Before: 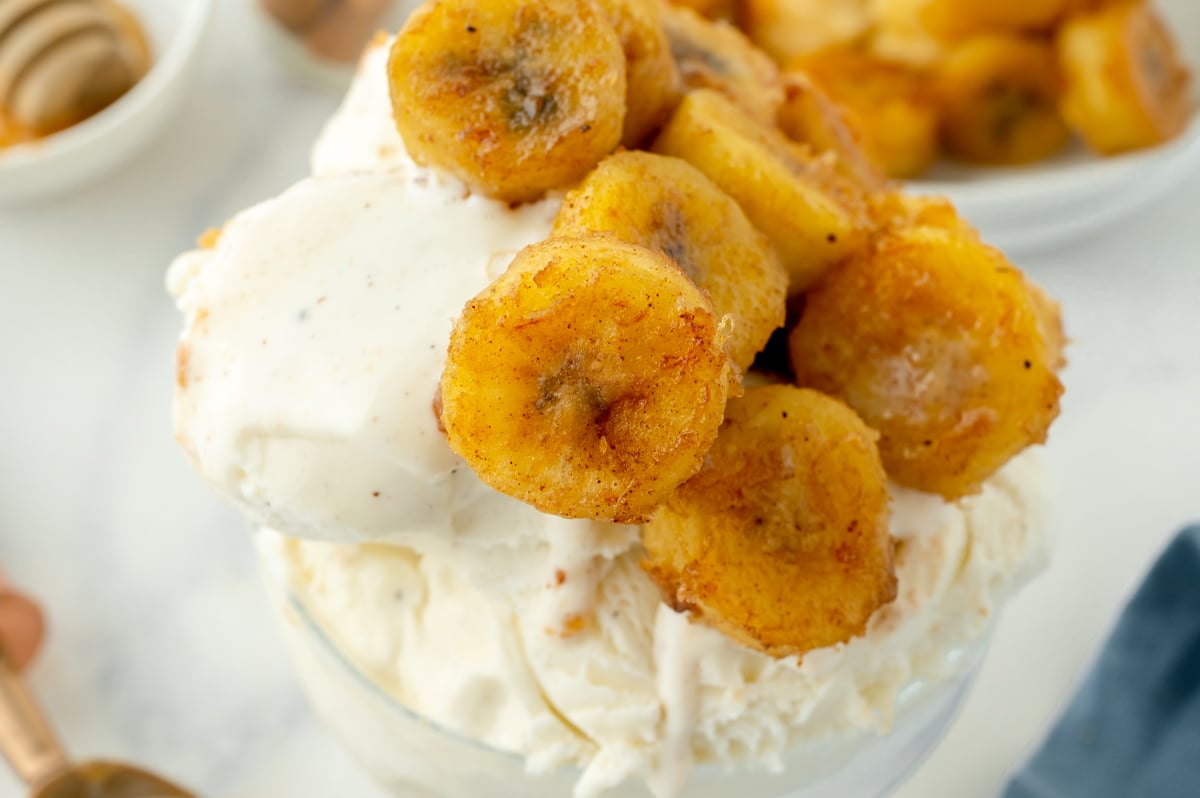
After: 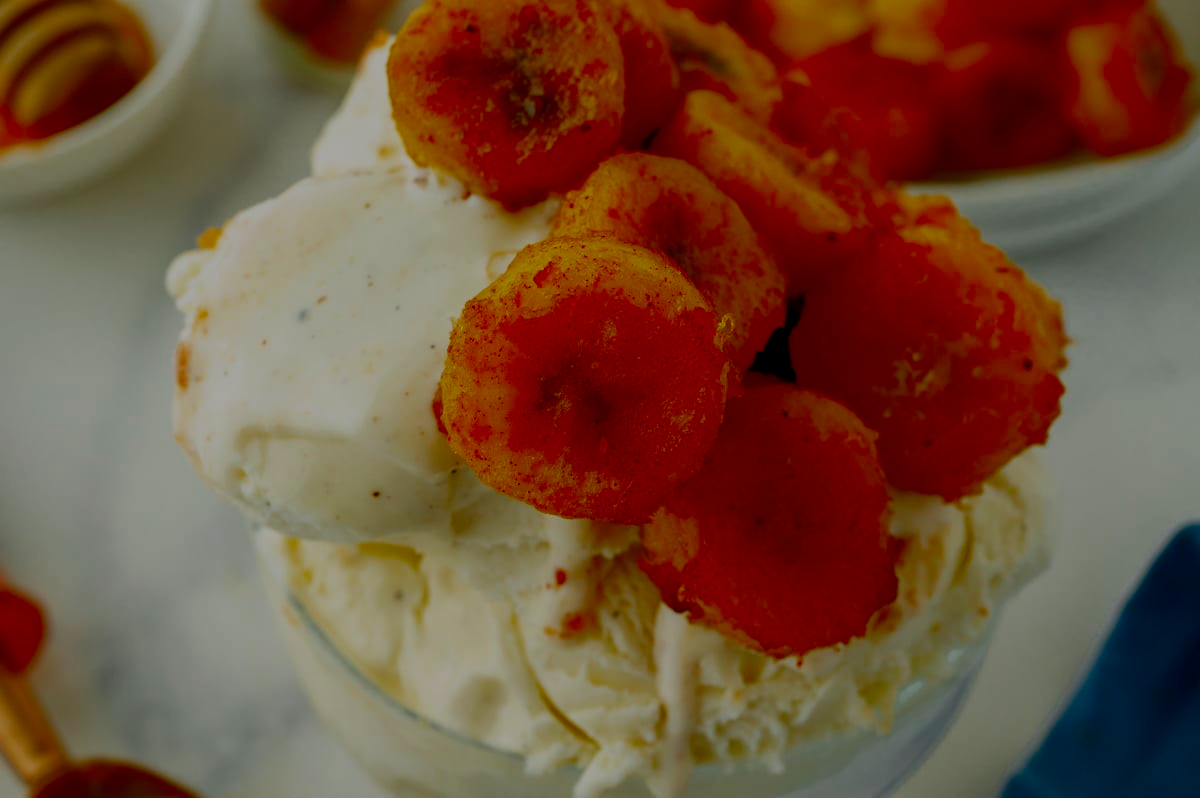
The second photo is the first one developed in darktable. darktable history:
filmic rgb: black relative exposure -5 EV, white relative exposure 3.98 EV, threshold 5.97 EV, hardness 2.9, contrast 1.096, enable highlight reconstruction true
contrast brightness saturation: brightness -0.994, saturation 0.992
